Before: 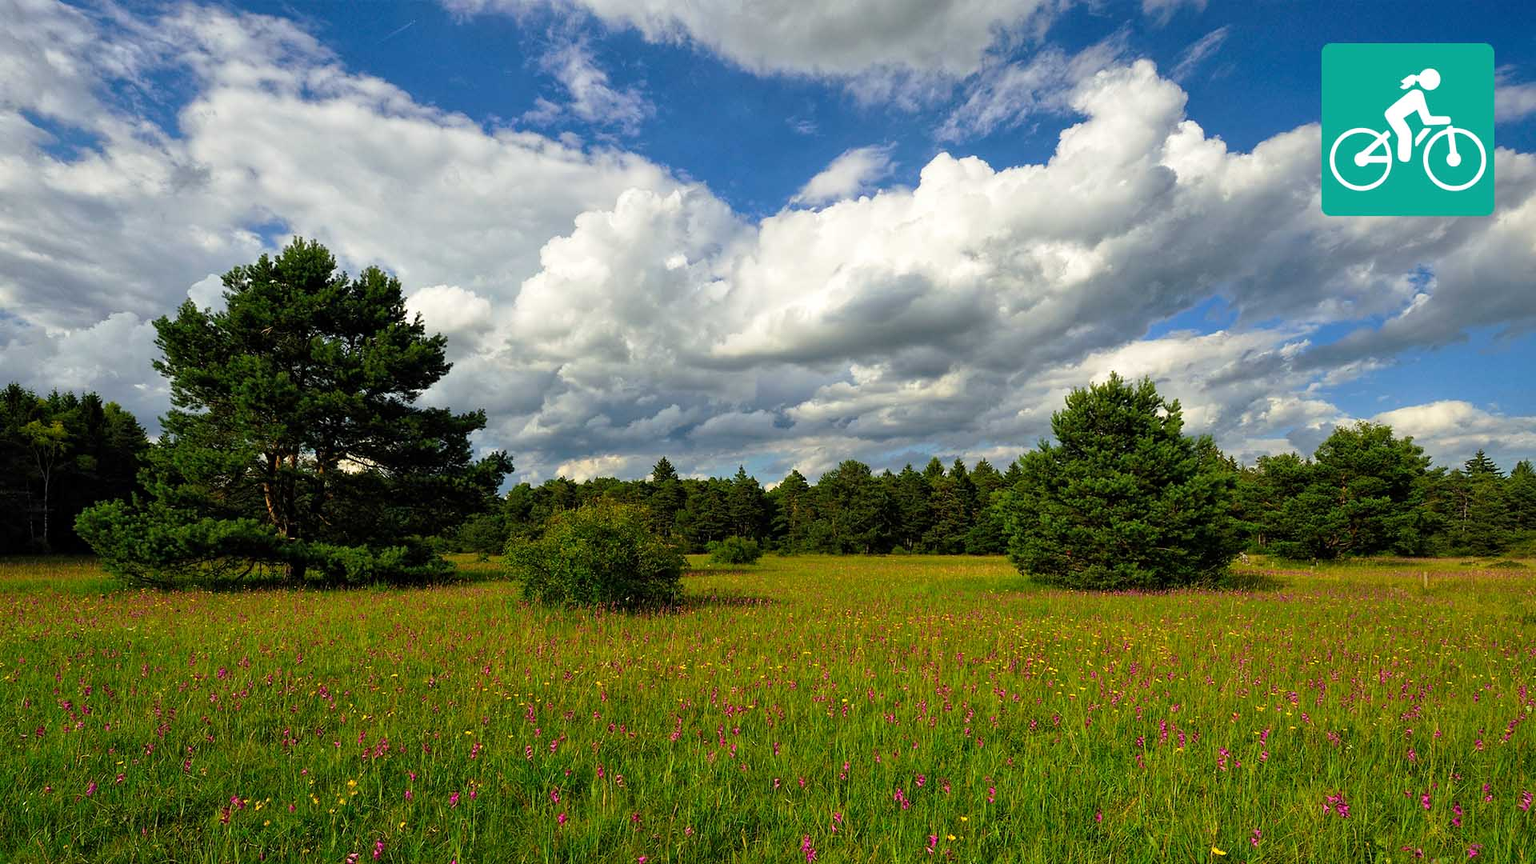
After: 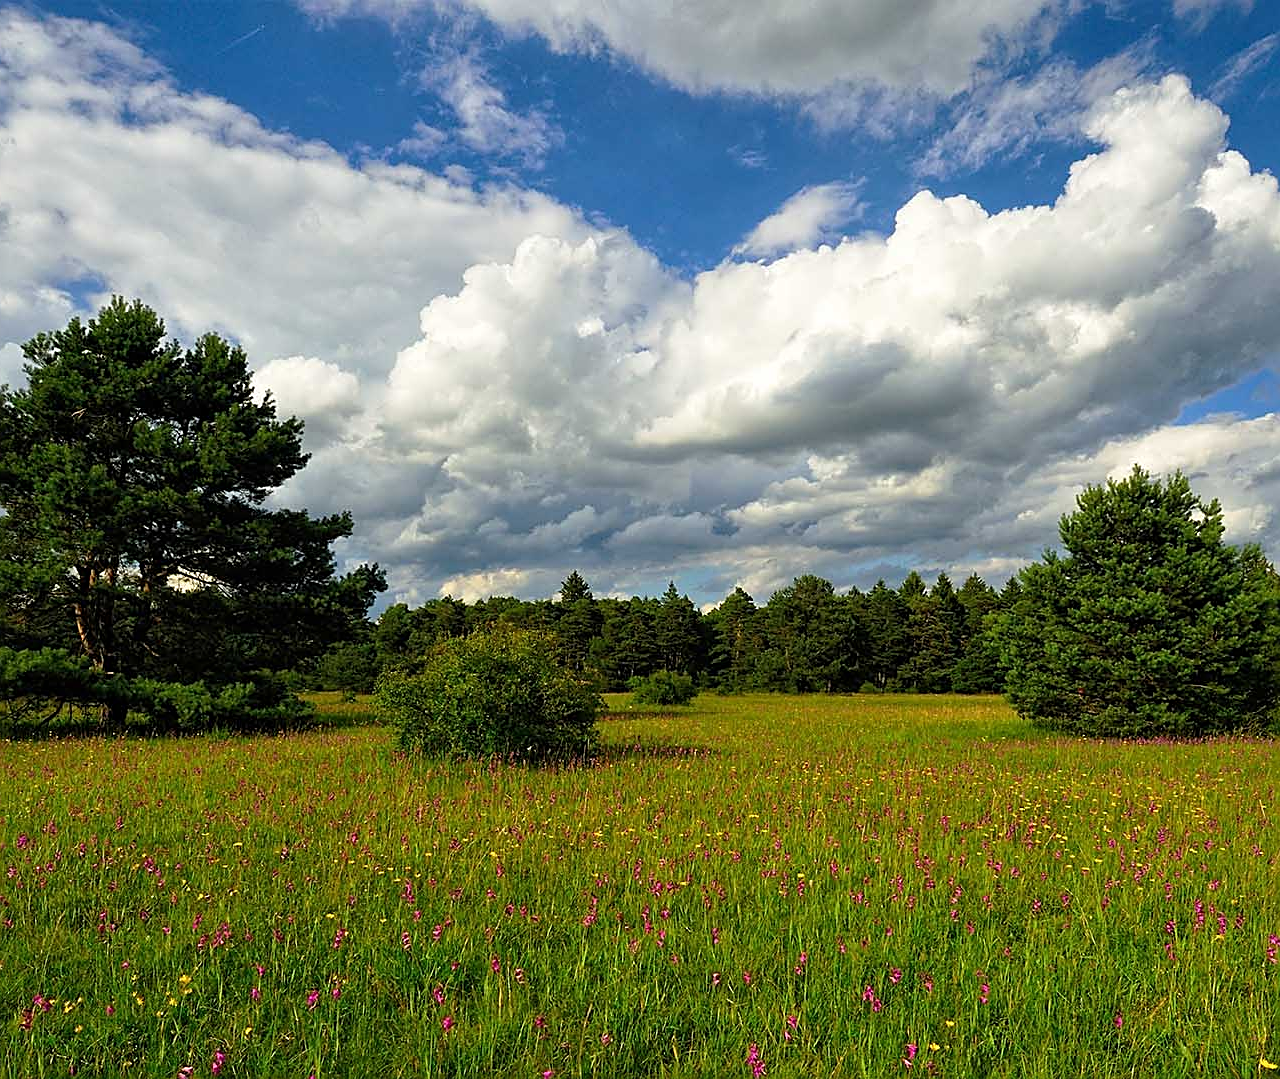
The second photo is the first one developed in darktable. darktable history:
sharpen: amount 0.592
crop and rotate: left 13.33%, right 20.001%
